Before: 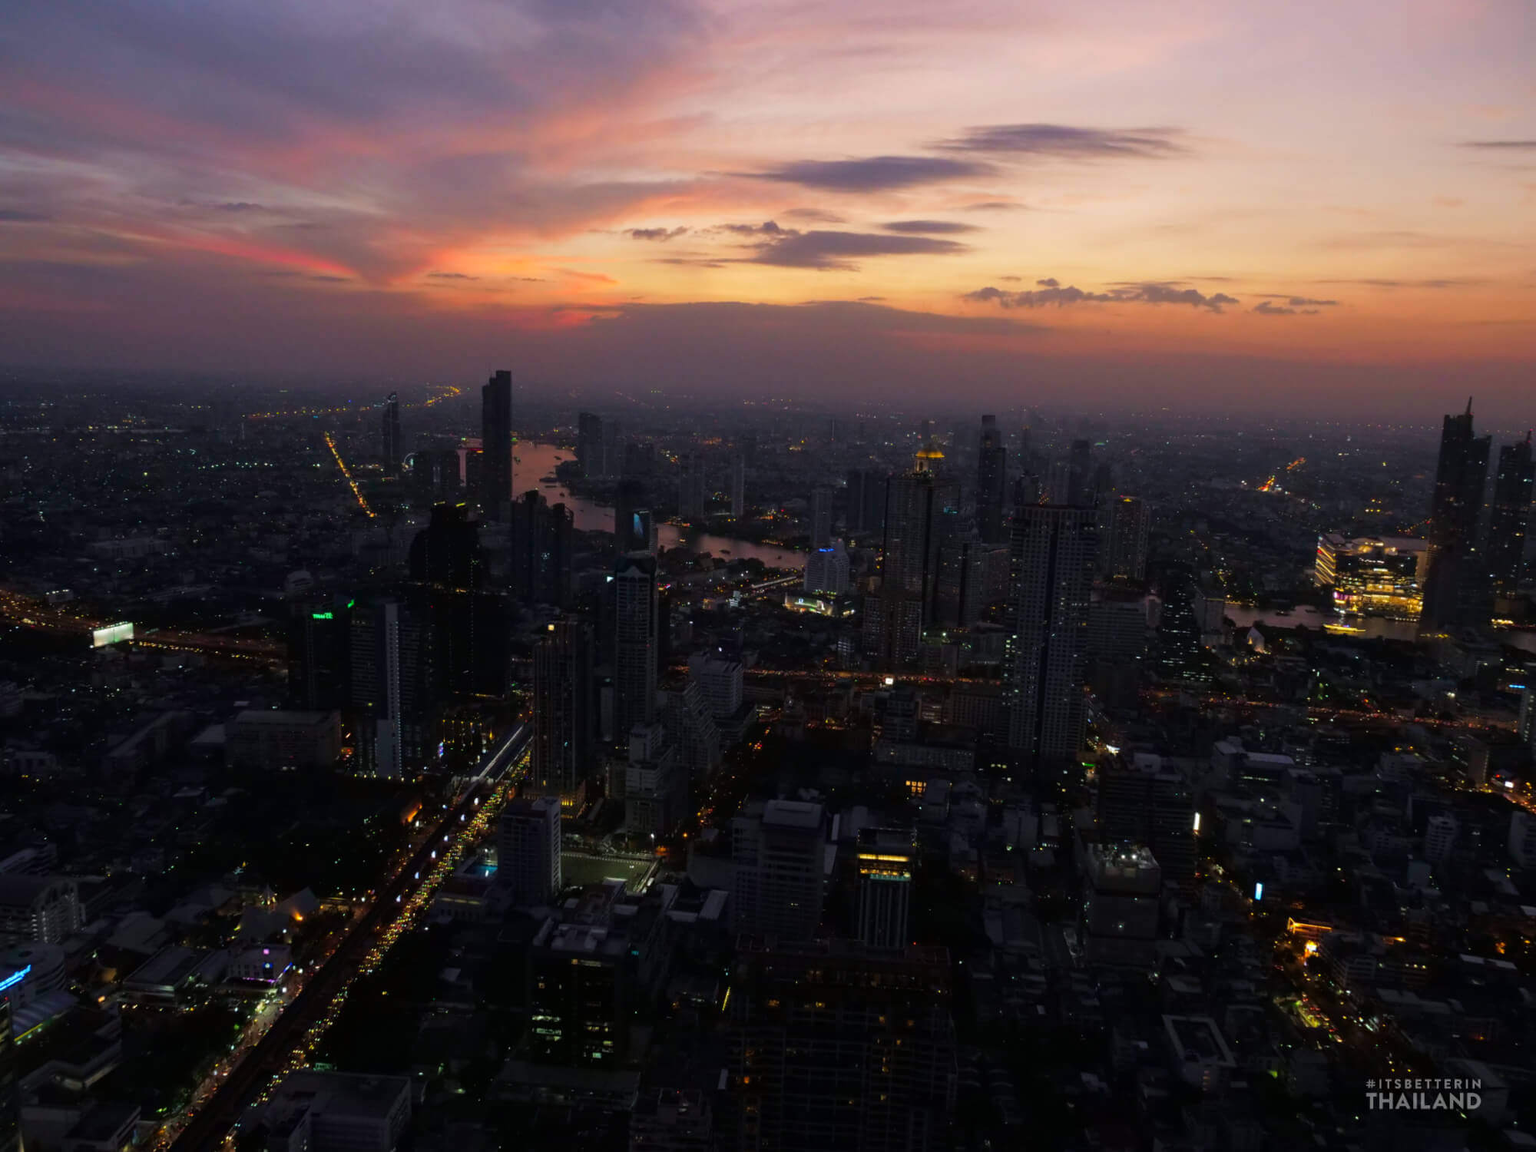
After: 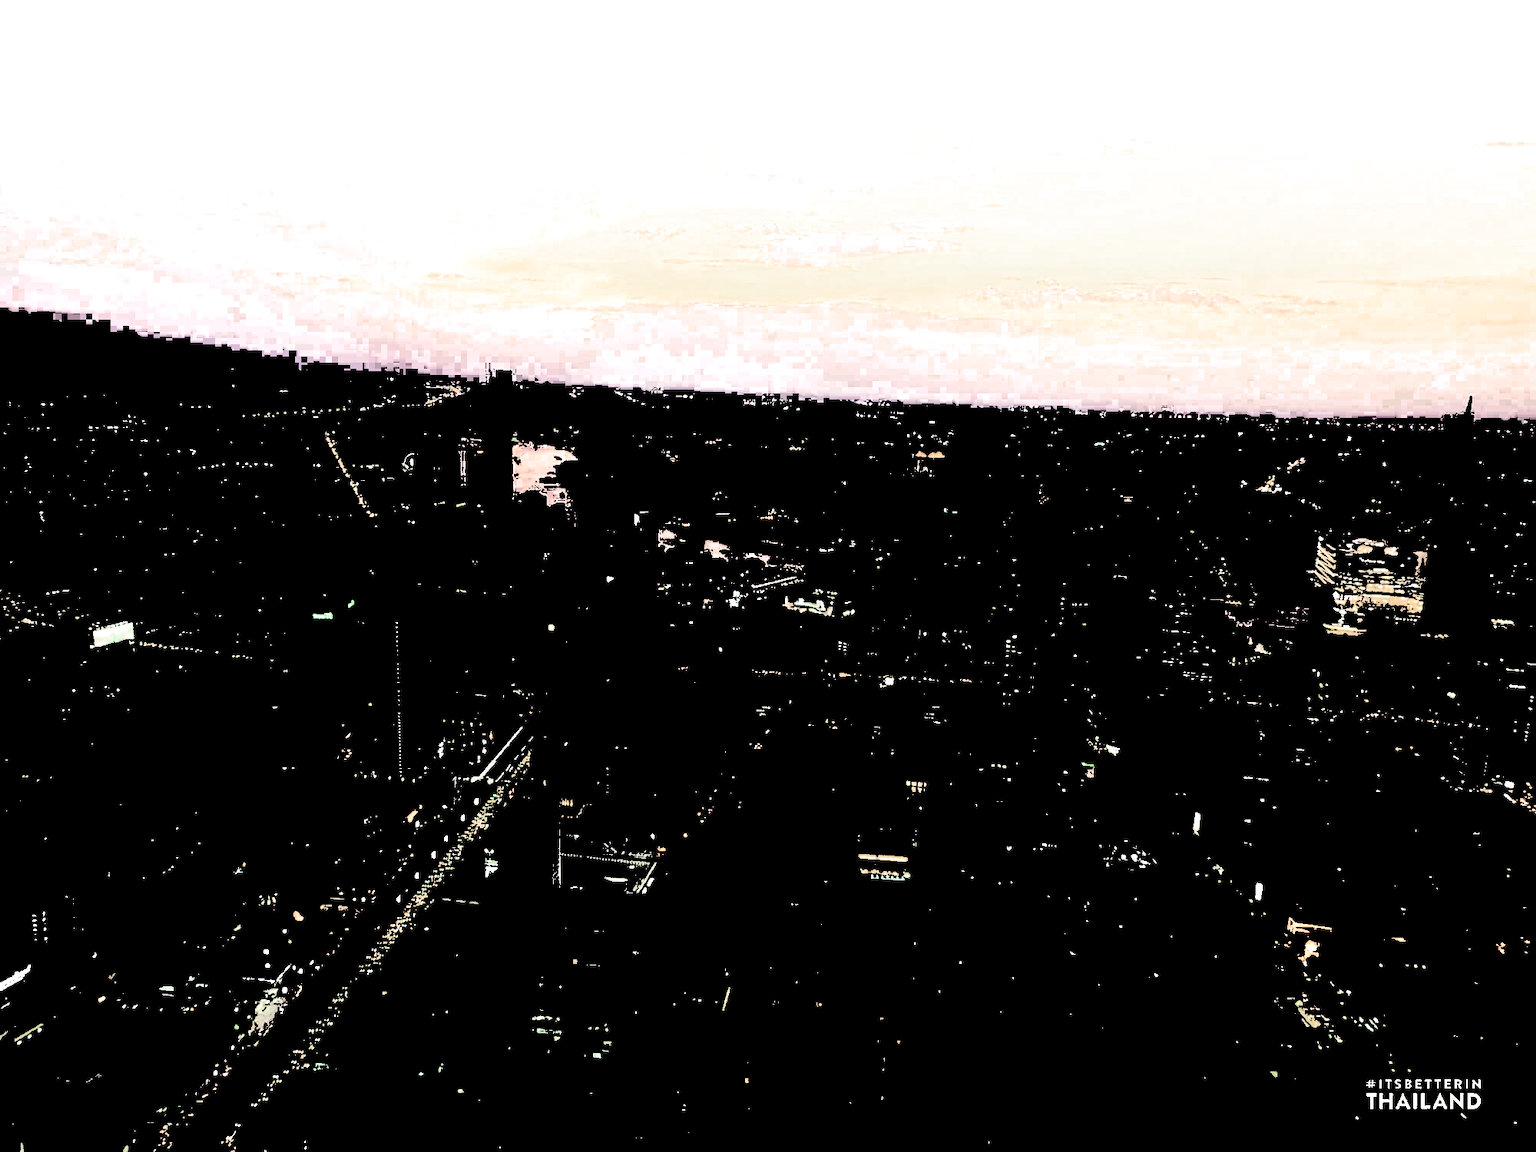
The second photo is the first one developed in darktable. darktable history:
split-toning: shadows › hue 277.2°, shadows › saturation 0.74
shadows and highlights: shadows 32.83, highlights -47.7, soften with gaussian
levels: levels [0.246, 0.246, 0.506]
sharpen: on, module defaults
base curve: curves: ch0 [(0, 0) (0.841, 0.609) (1, 1)]
color zones: curves: ch0 [(0, 0.613) (0.01, 0.613) (0.245, 0.448) (0.498, 0.529) (0.642, 0.665) (0.879, 0.777) (0.99, 0.613)]; ch1 [(0, 0.272) (0.219, 0.127) (0.724, 0.346)]
